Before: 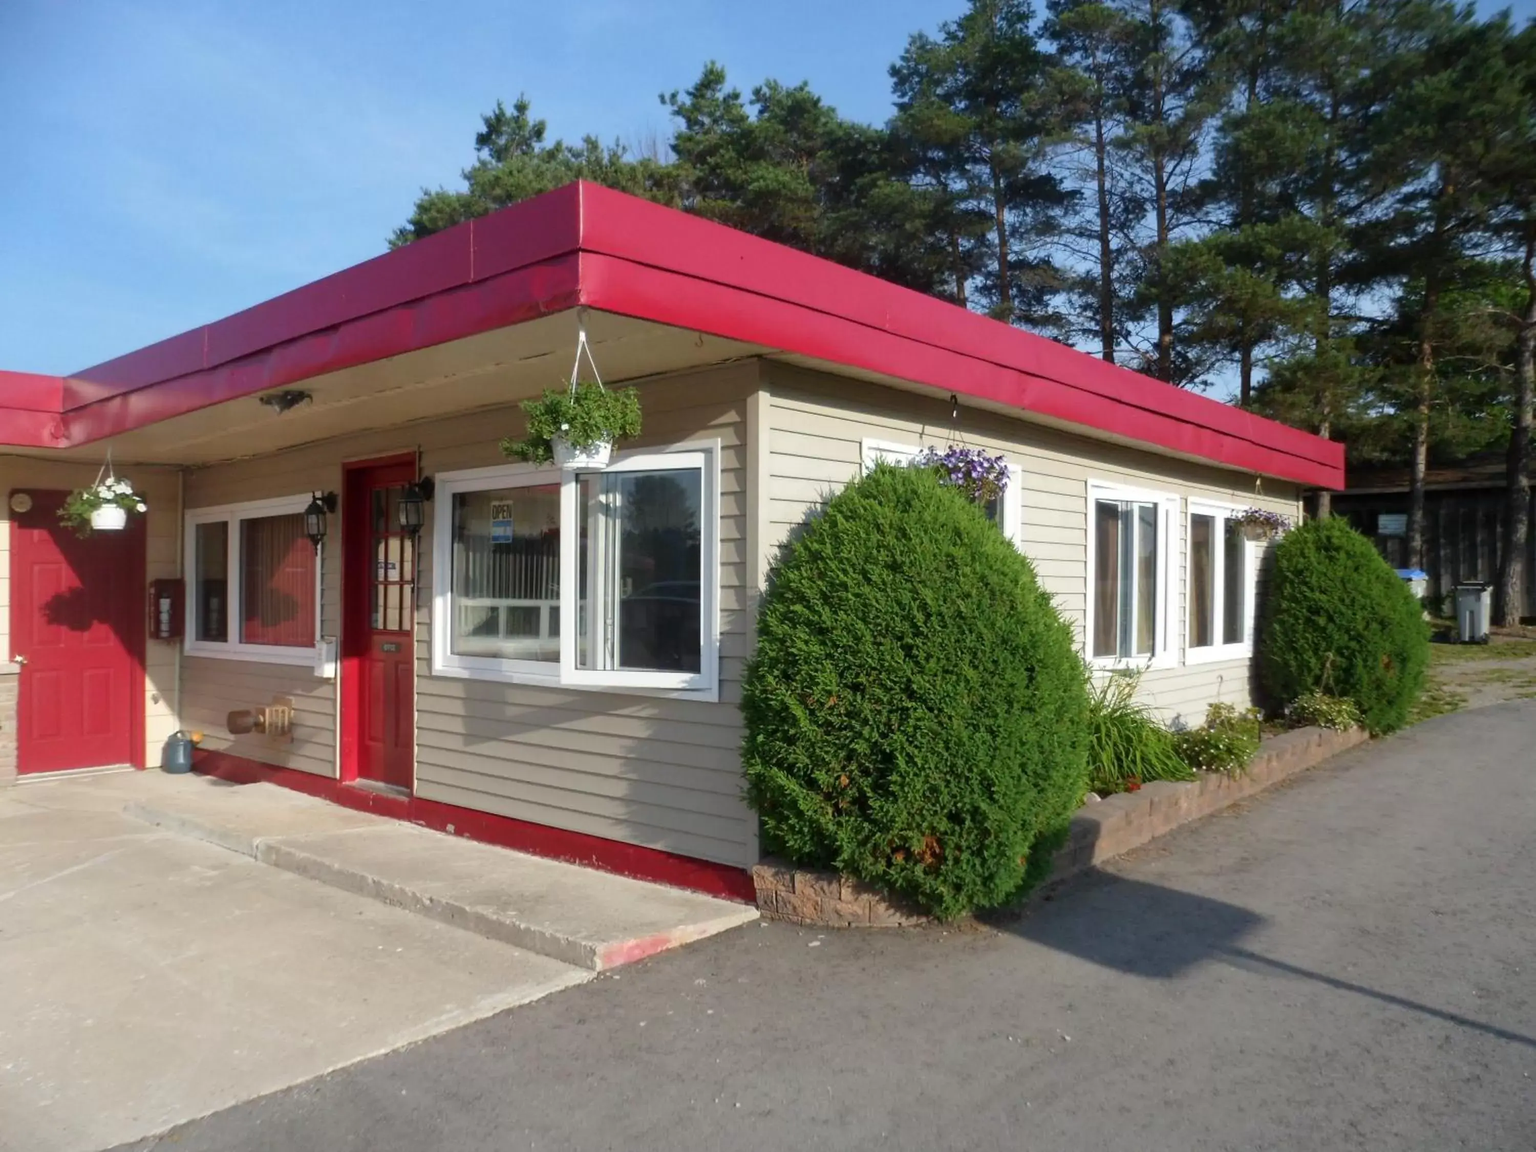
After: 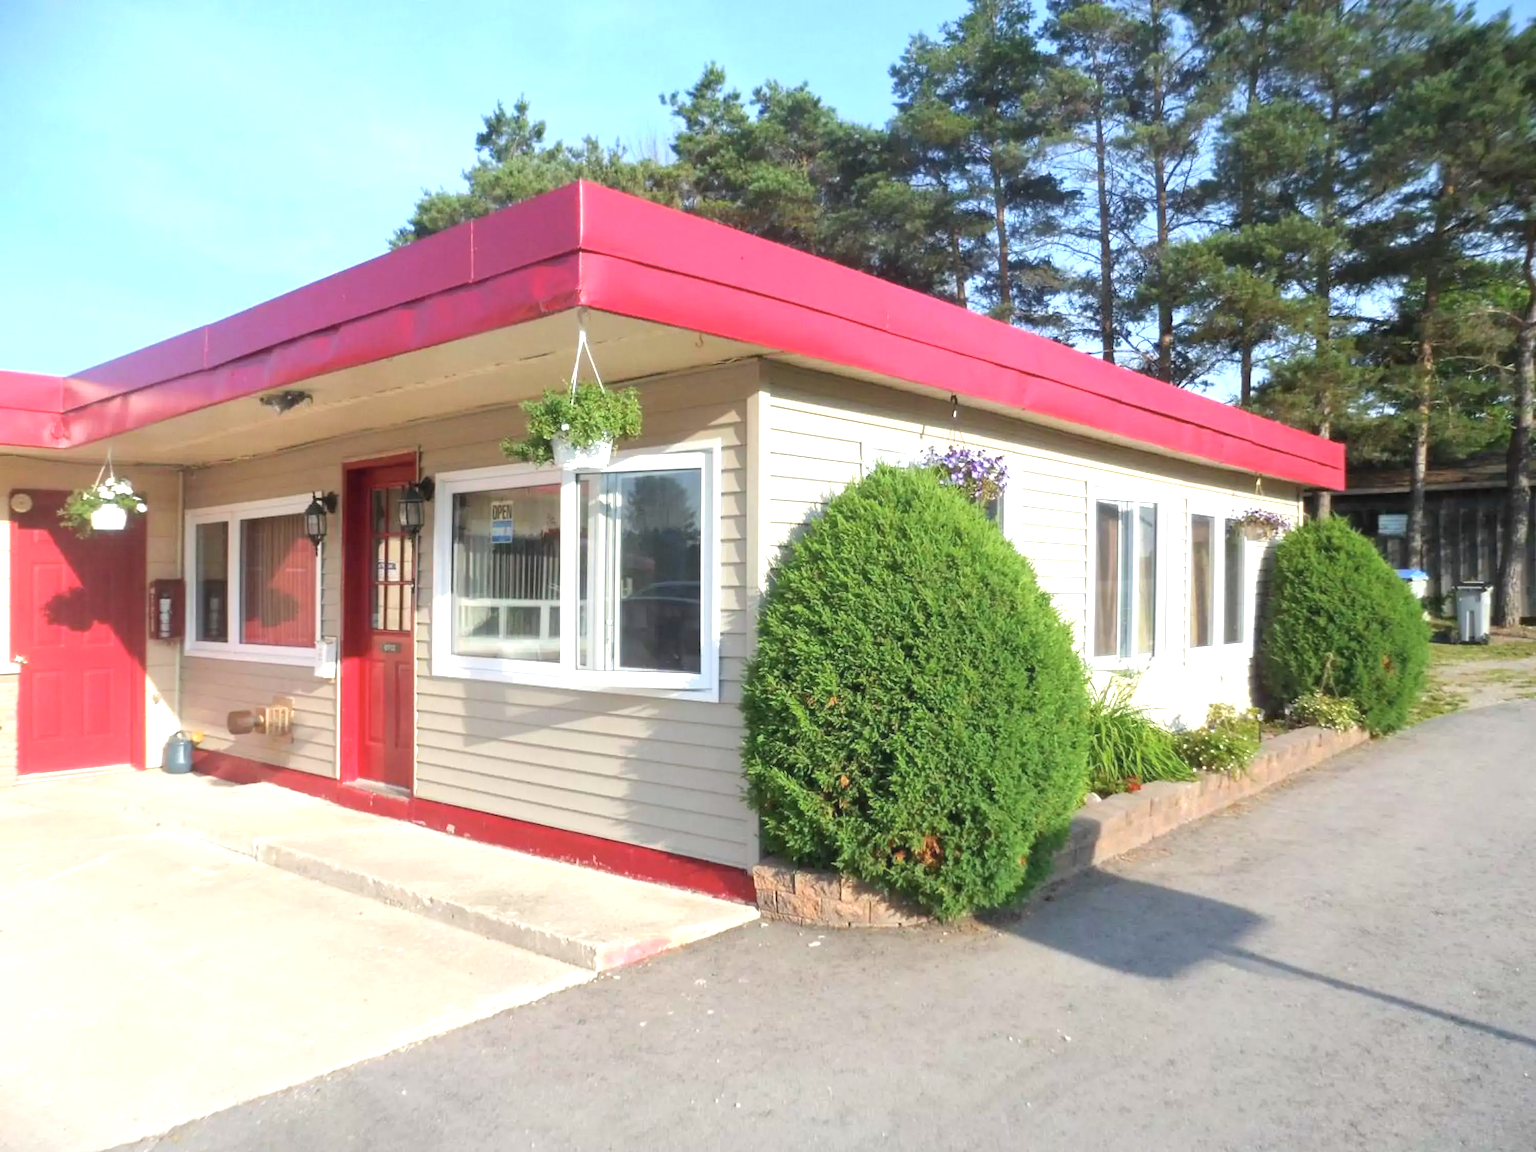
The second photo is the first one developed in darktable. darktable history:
contrast brightness saturation: brightness 0.125
exposure: black level correction 0, exposure 1.105 EV, compensate highlight preservation false
